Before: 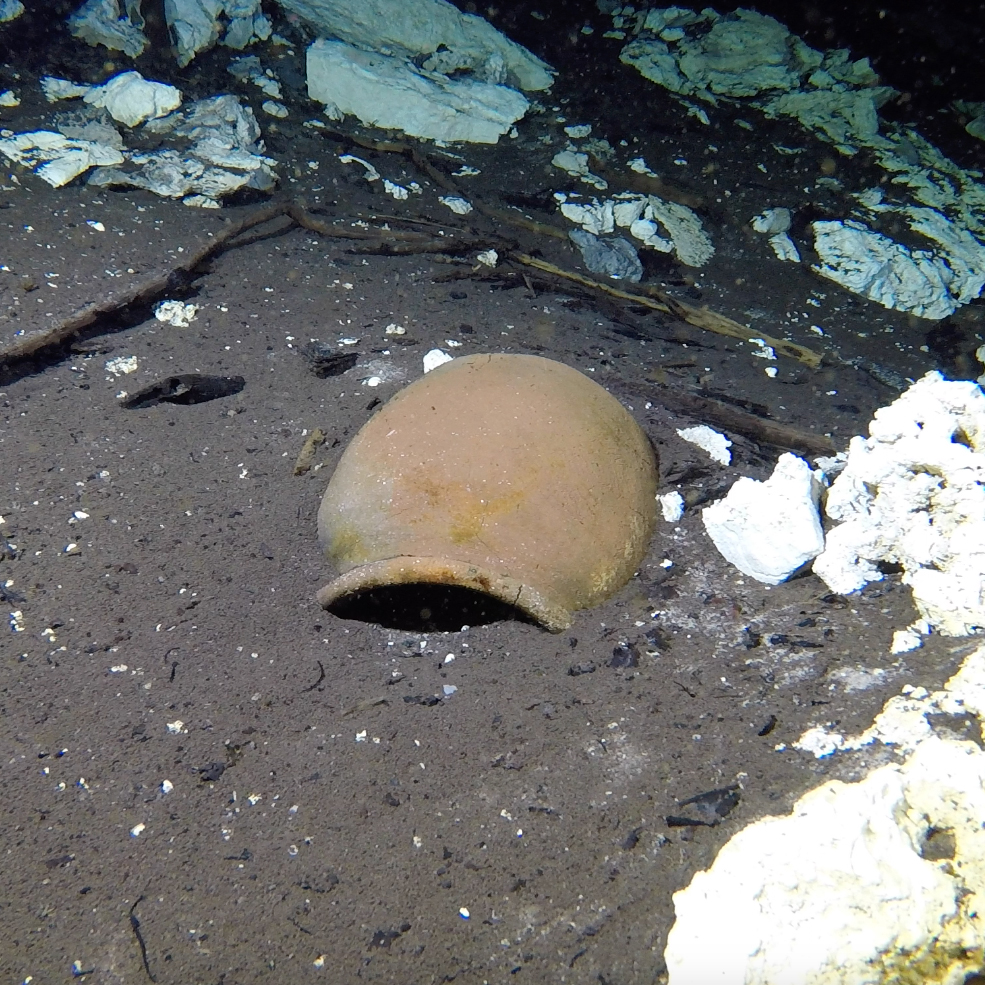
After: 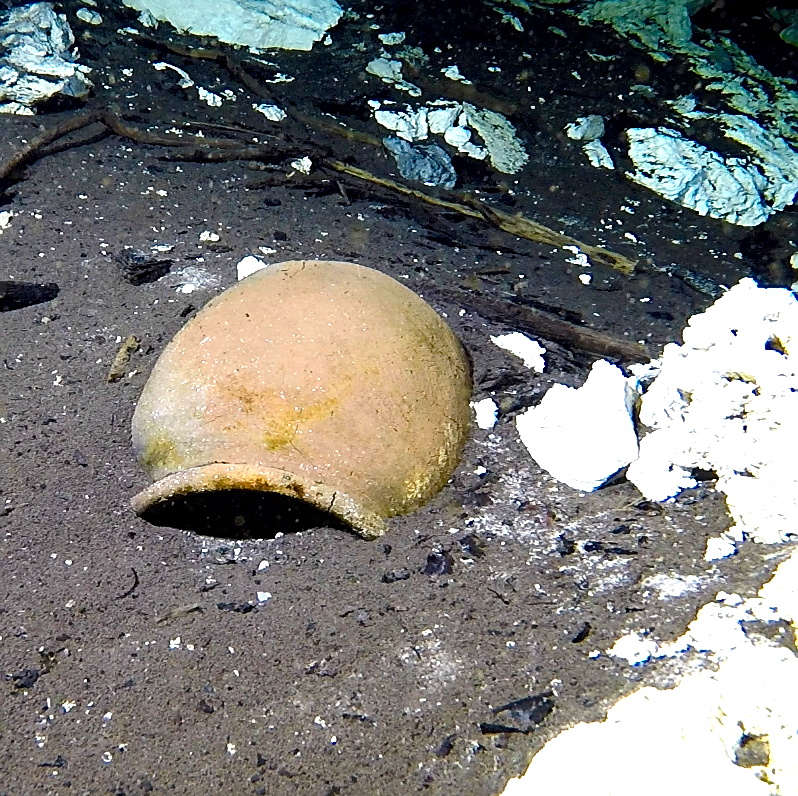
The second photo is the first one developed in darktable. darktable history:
contrast brightness saturation: saturation -0.026
exposure: compensate highlight preservation false
sharpen: on, module defaults
crop: left 18.939%, top 9.507%, right 0%, bottom 9.67%
local contrast: highlights 104%, shadows 98%, detail 119%, midtone range 0.2
color zones: curves: ch1 [(0, 0.513) (0.143, 0.524) (0.286, 0.511) (0.429, 0.506) (0.571, 0.503) (0.714, 0.503) (0.857, 0.508) (1, 0.513)]
tone equalizer: -8 EV -0.439 EV, -7 EV -0.393 EV, -6 EV -0.341 EV, -5 EV -0.259 EV, -3 EV 0.231 EV, -2 EV 0.357 EV, -1 EV 0.408 EV, +0 EV 0.406 EV, edges refinement/feathering 500, mask exposure compensation -1.57 EV, preserve details no
color balance rgb: linear chroma grading › global chroma 9.056%, perceptual saturation grading › global saturation 20%, perceptual saturation grading › highlights -24.881%, perceptual saturation grading › shadows 24.242%, perceptual brilliance grading › global brilliance 10.518%, global vibrance 6.646%, contrast 12.213%, saturation formula JzAzBz (2021)
